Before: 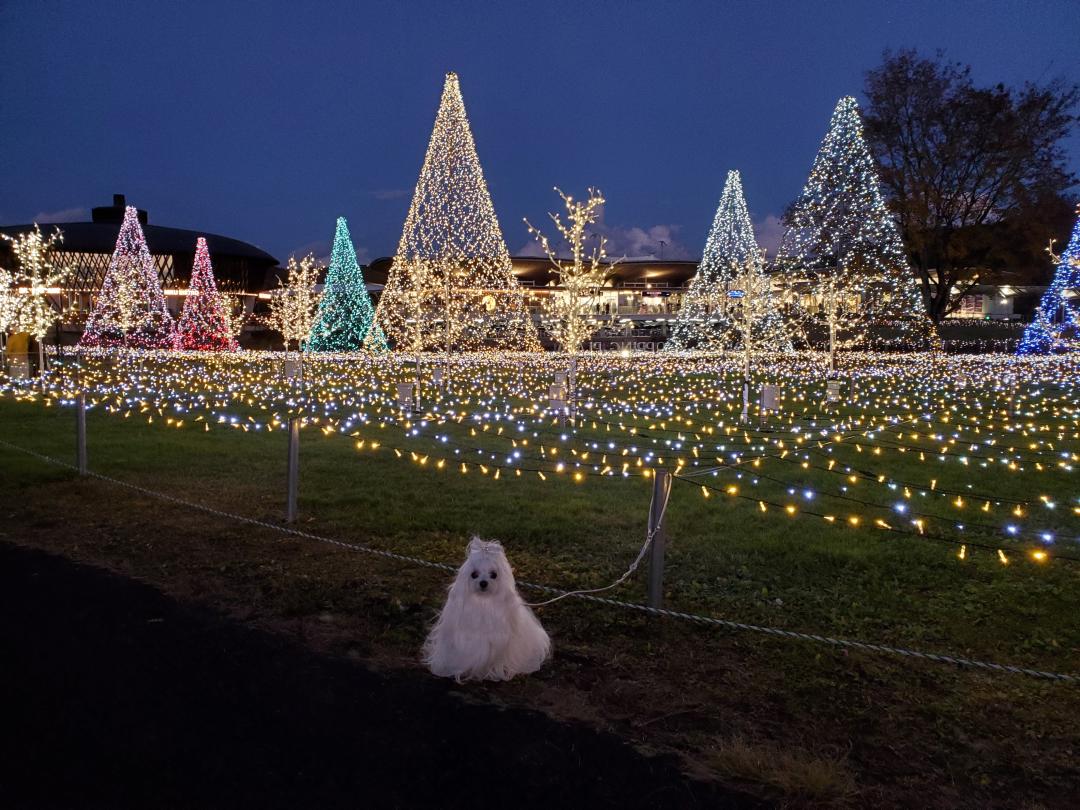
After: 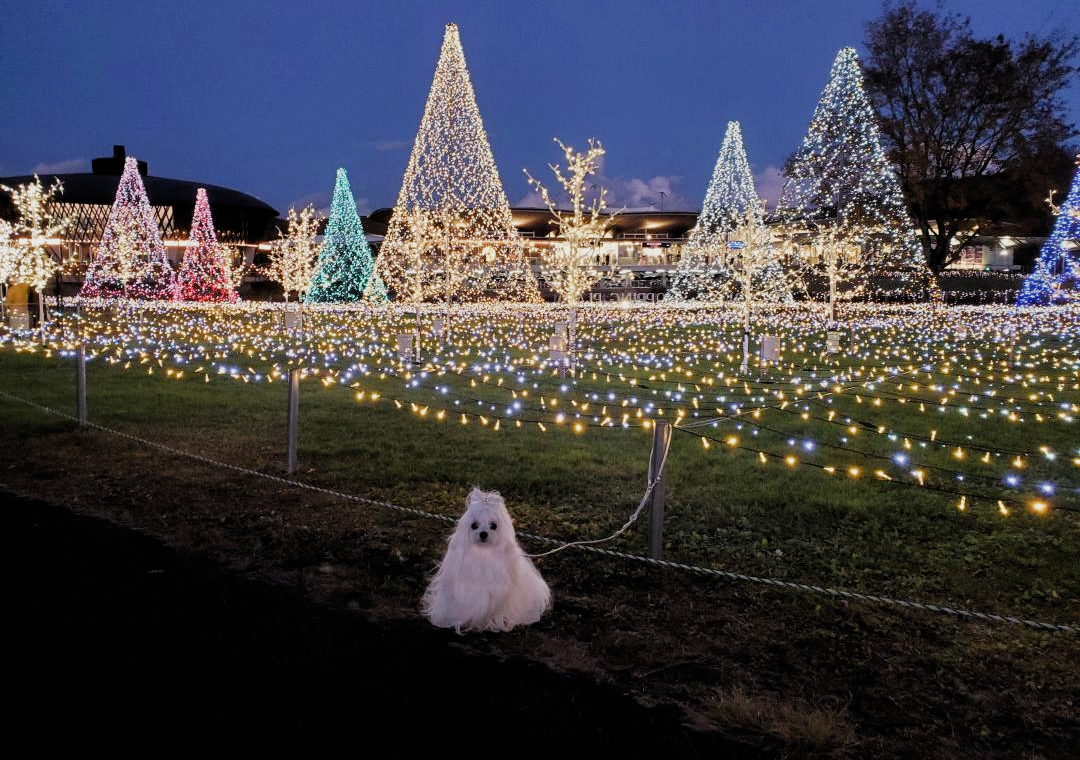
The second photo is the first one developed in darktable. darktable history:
crop and rotate: top 6.095%
exposure: exposure 0.737 EV, compensate highlight preservation false
filmic rgb: black relative exposure -7.65 EV, white relative exposure 4.56 EV, hardness 3.61, add noise in highlights 0, color science v3 (2019), use custom middle-gray values true, contrast in highlights soft
